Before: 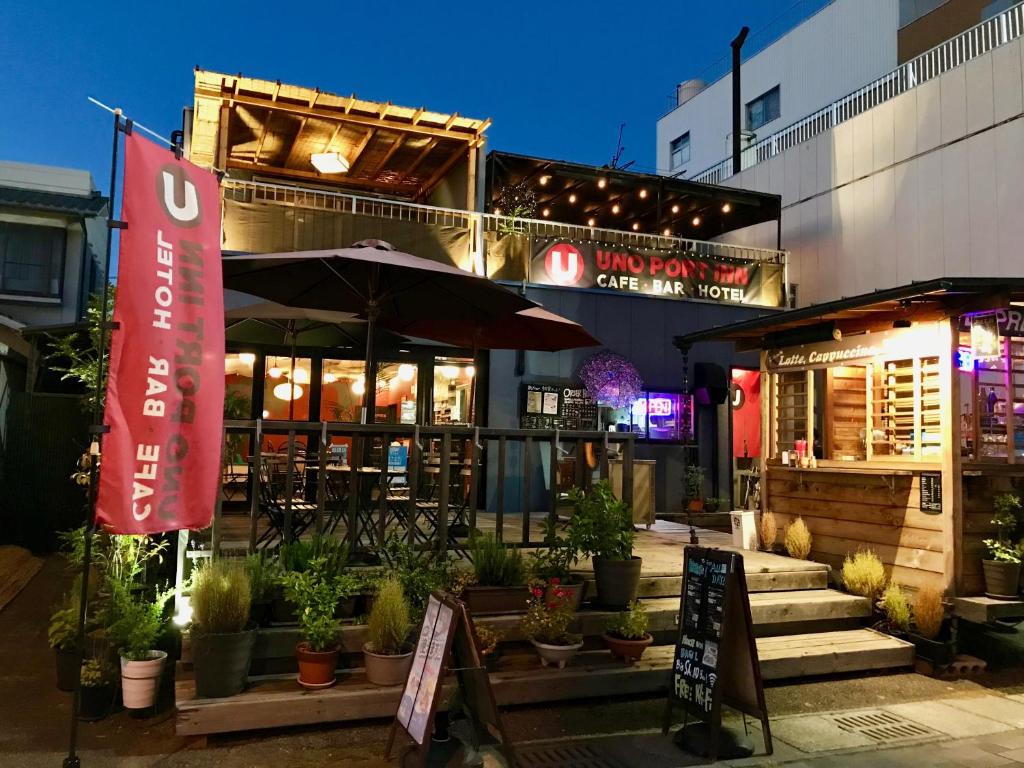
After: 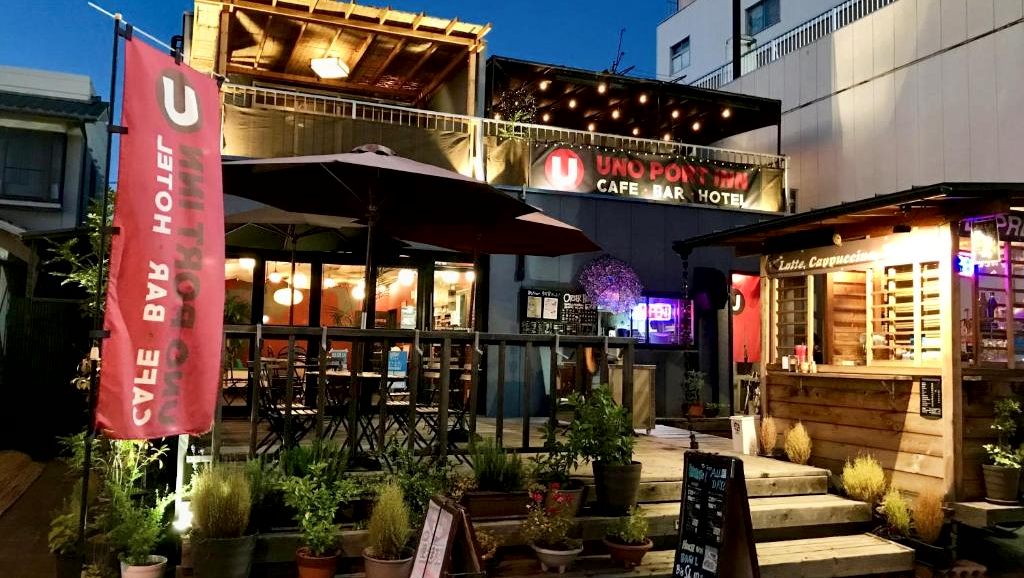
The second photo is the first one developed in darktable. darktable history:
local contrast: mode bilateral grid, contrast 99, coarseness 99, detail 165%, midtone range 0.2
crop and rotate: top 12.464%, bottom 12.237%
